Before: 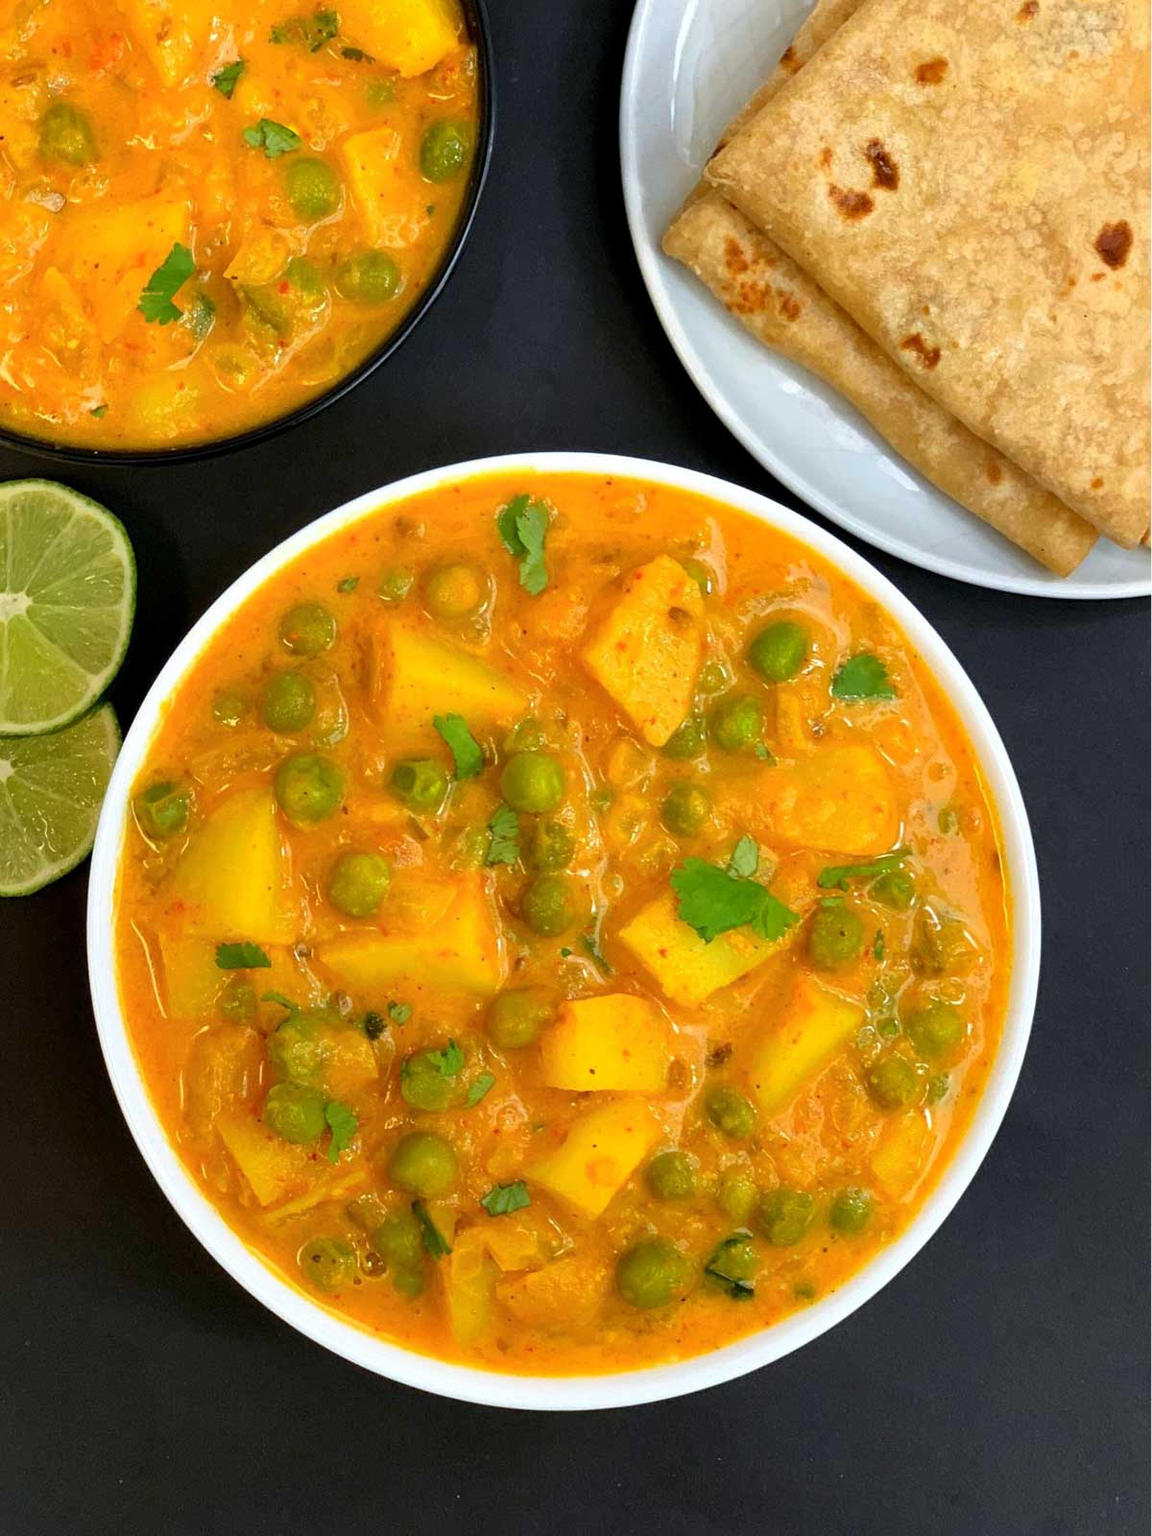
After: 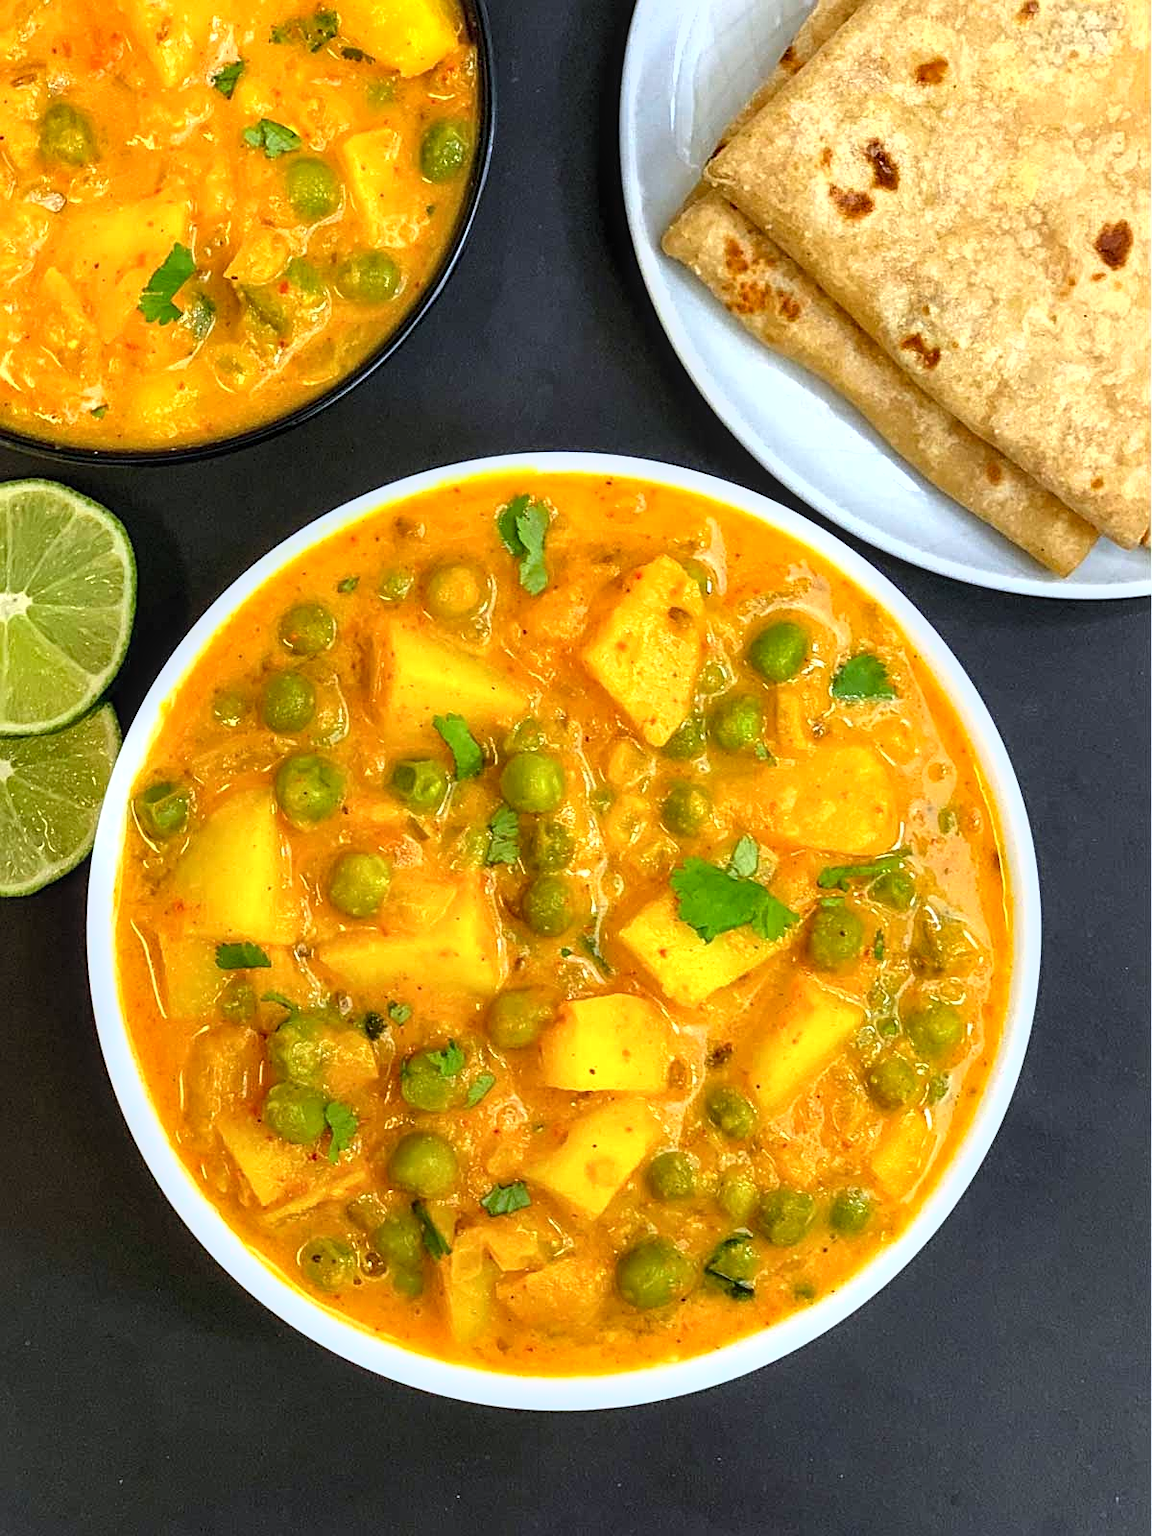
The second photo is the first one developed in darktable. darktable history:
exposure: black level correction 0, exposure 0.5 EV, compensate highlight preservation false
fill light: on, module defaults
sharpen: on, module defaults
local contrast: detail 130%
white balance: red 0.967, blue 1.049
